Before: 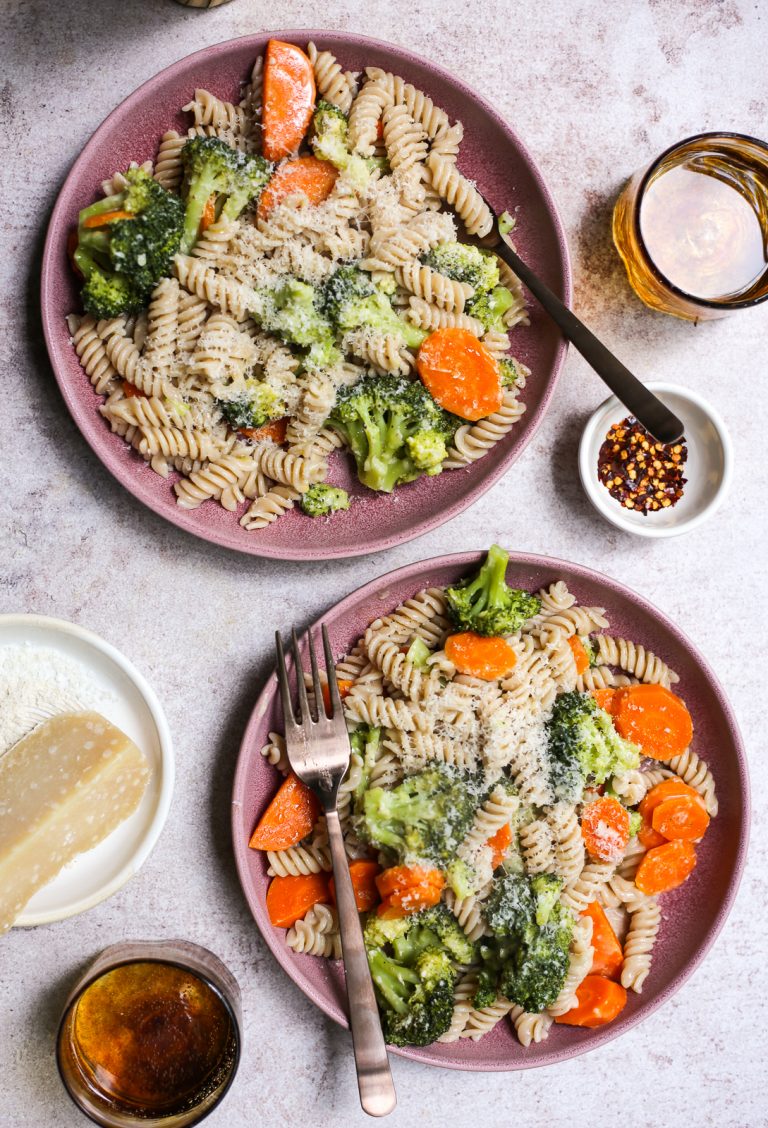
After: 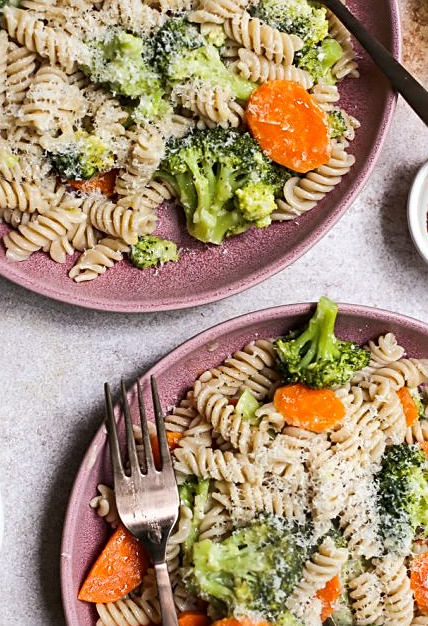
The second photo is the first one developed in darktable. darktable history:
crop and rotate: left 22.303%, top 22.021%, right 21.908%, bottom 22.472%
sharpen: on, module defaults
